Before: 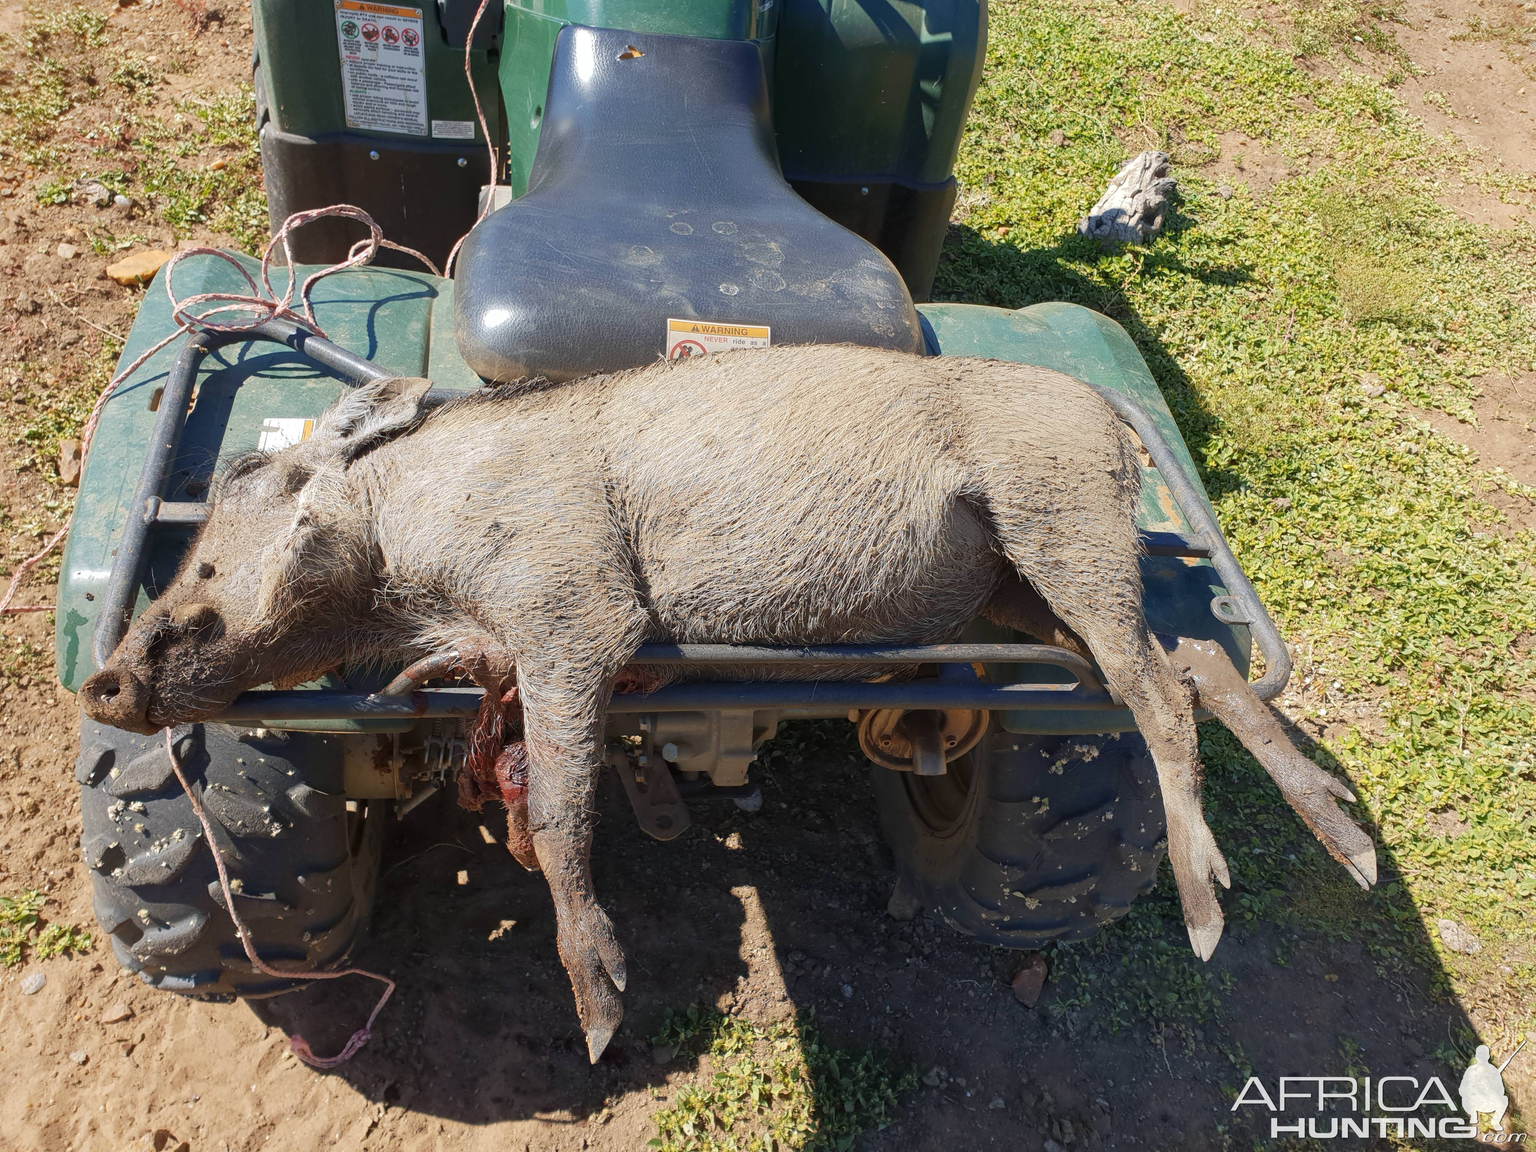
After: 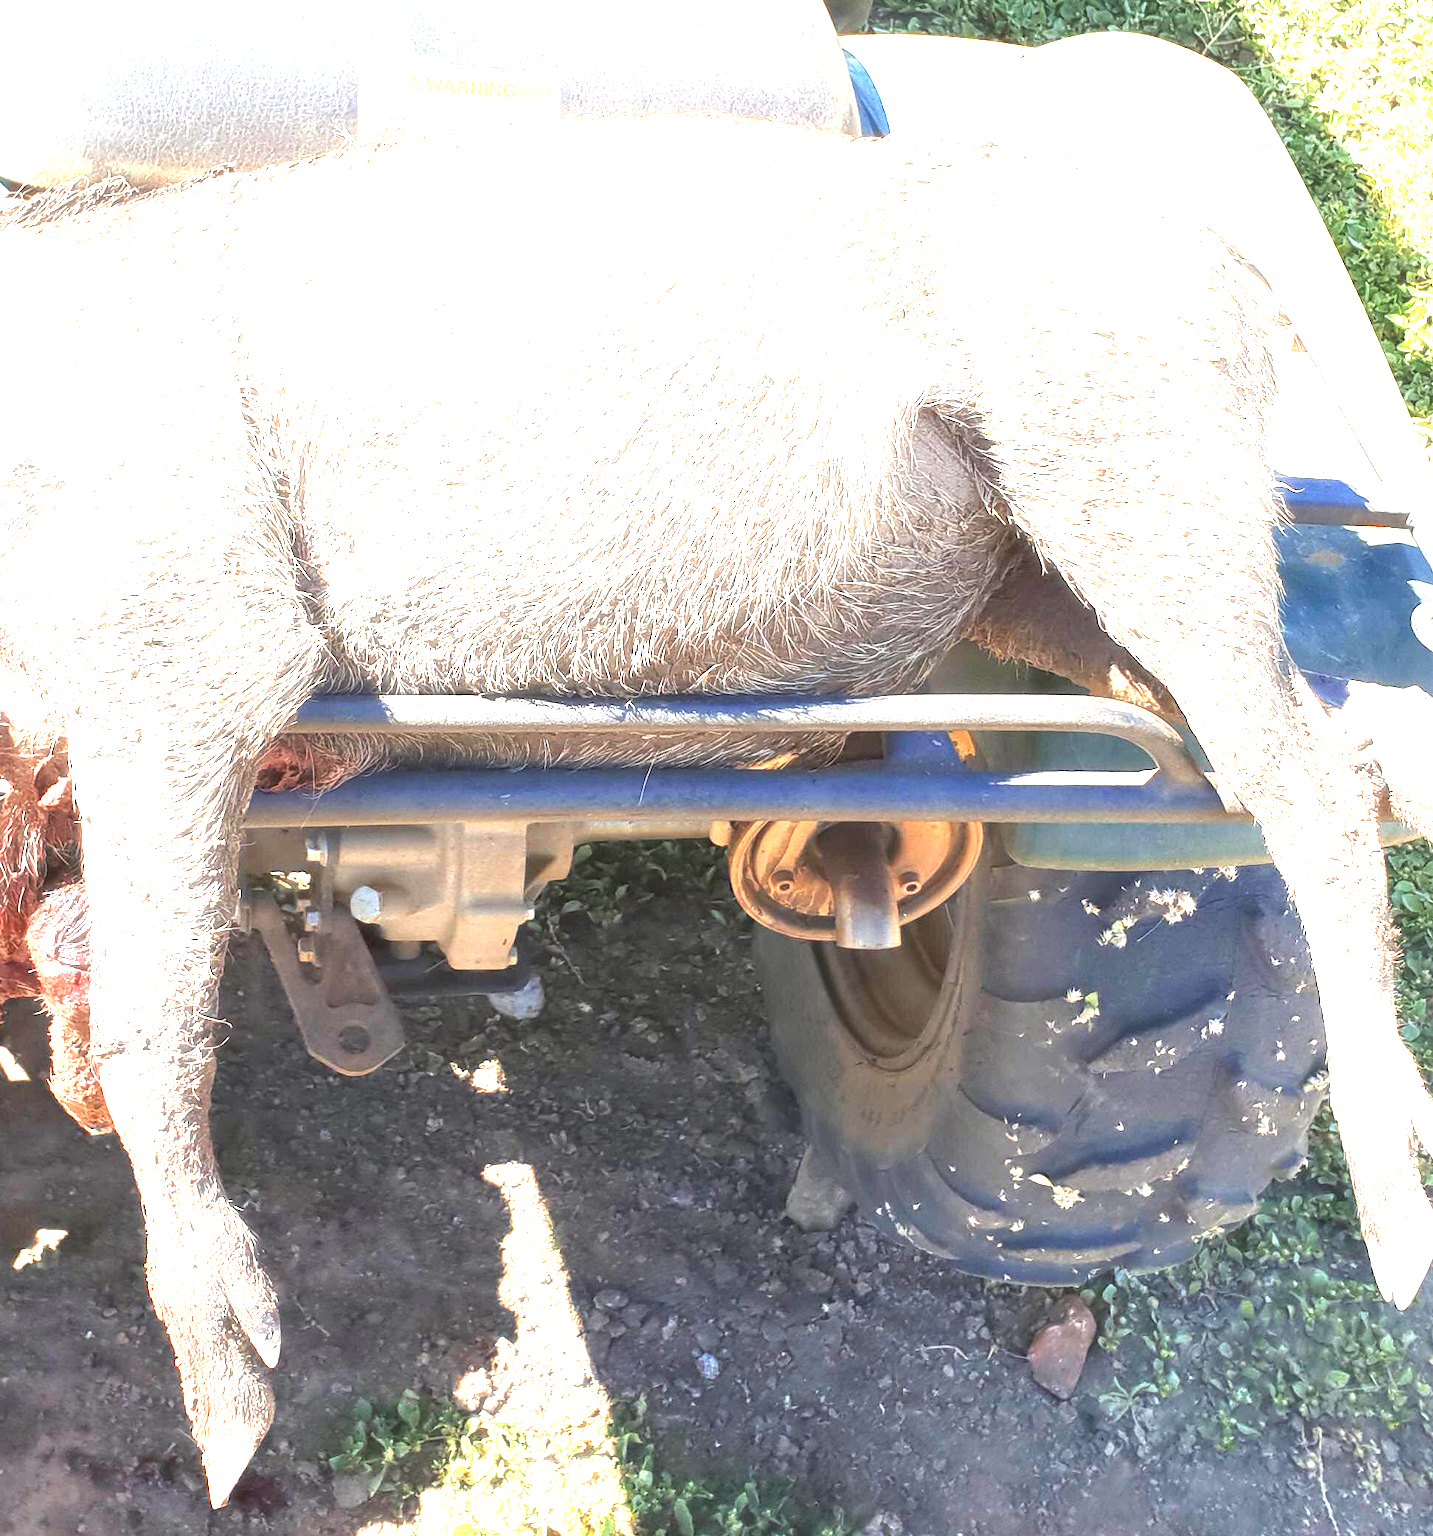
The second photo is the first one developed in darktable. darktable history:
exposure: exposure 3.004 EV, compensate exposure bias true, compensate highlight preservation false
crop: left 31.355%, top 24.782%, right 20.448%, bottom 6.345%
haze removal: strength -0.078, distance 0.359, compatibility mode true, adaptive false
